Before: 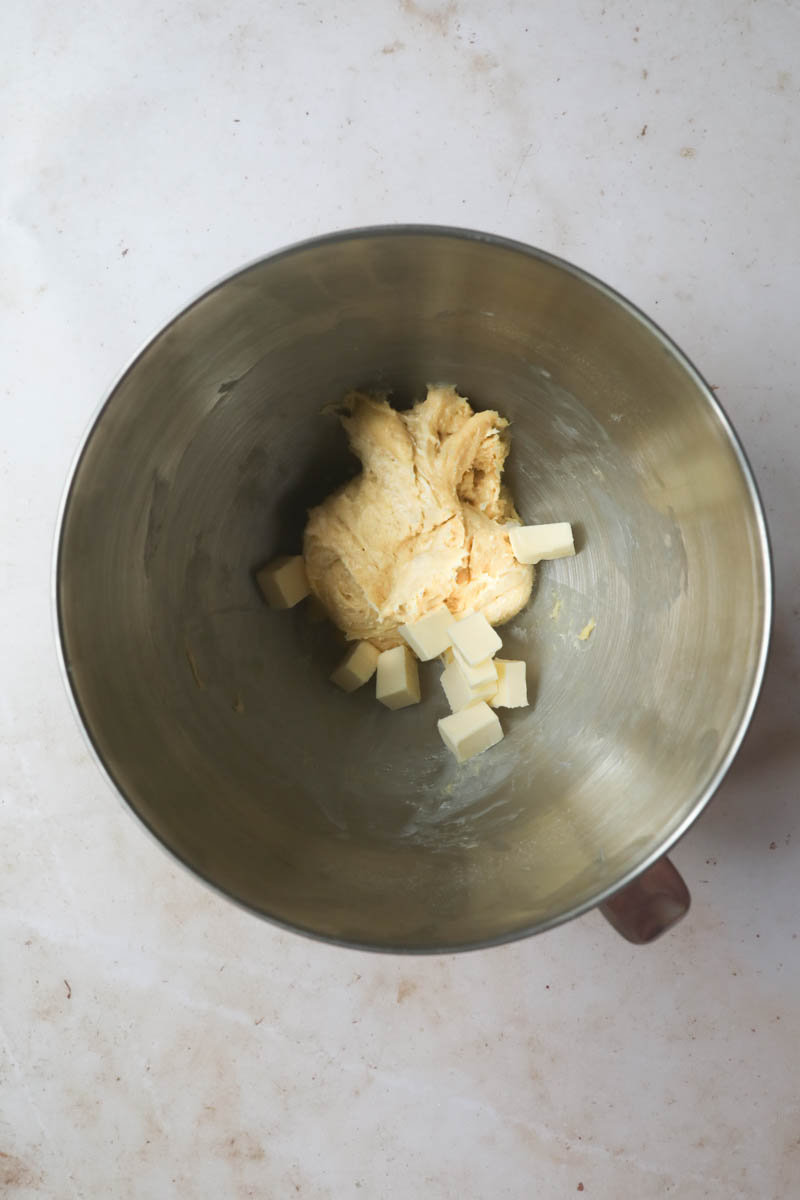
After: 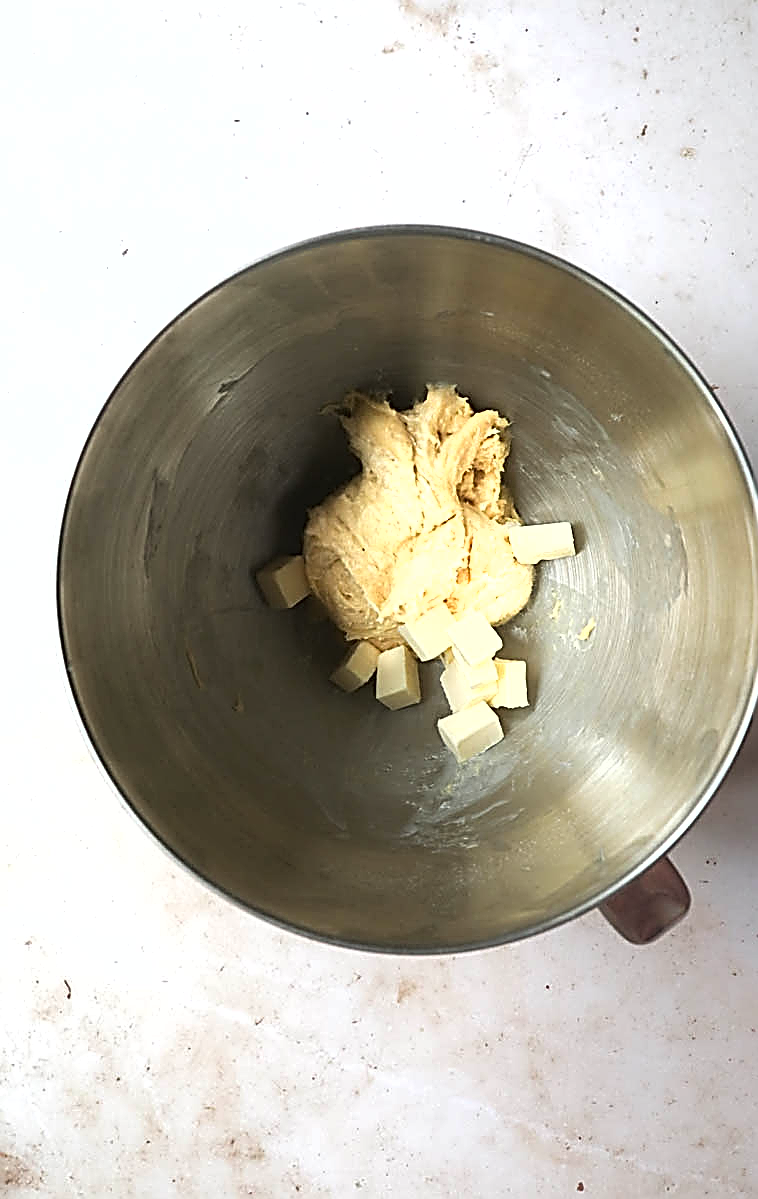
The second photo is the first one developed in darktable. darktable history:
crop and rotate: left 0%, right 5.148%
sharpen: amount 1.854
shadows and highlights: shadows 31.71, highlights -32.83, soften with gaussian
tone equalizer: -8 EV -0.785 EV, -7 EV -0.711 EV, -6 EV -0.574 EV, -5 EV -0.417 EV, -3 EV 0.395 EV, -2 EV 0.6 EV, -1 EV 0.684 EV, +0 EV 0.753 EV, mask exposure compensation -0.511 EV
